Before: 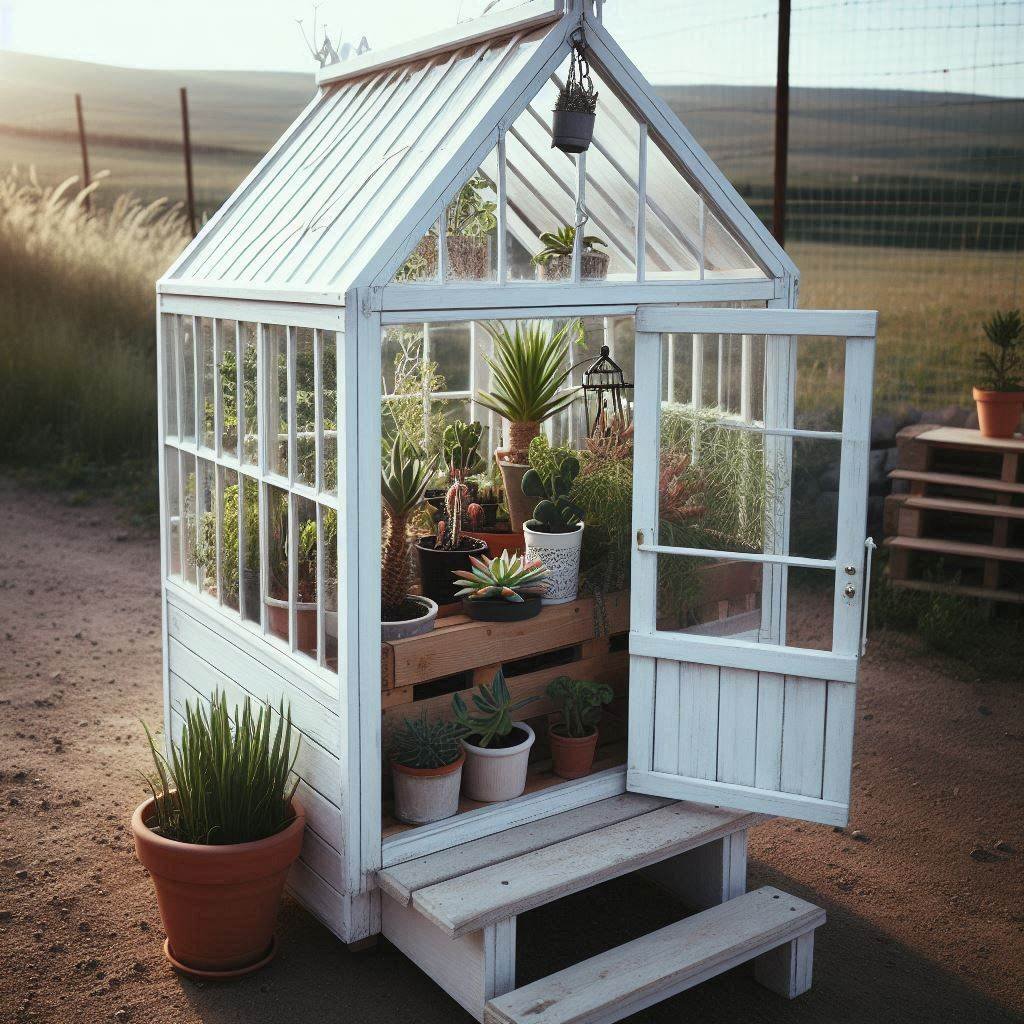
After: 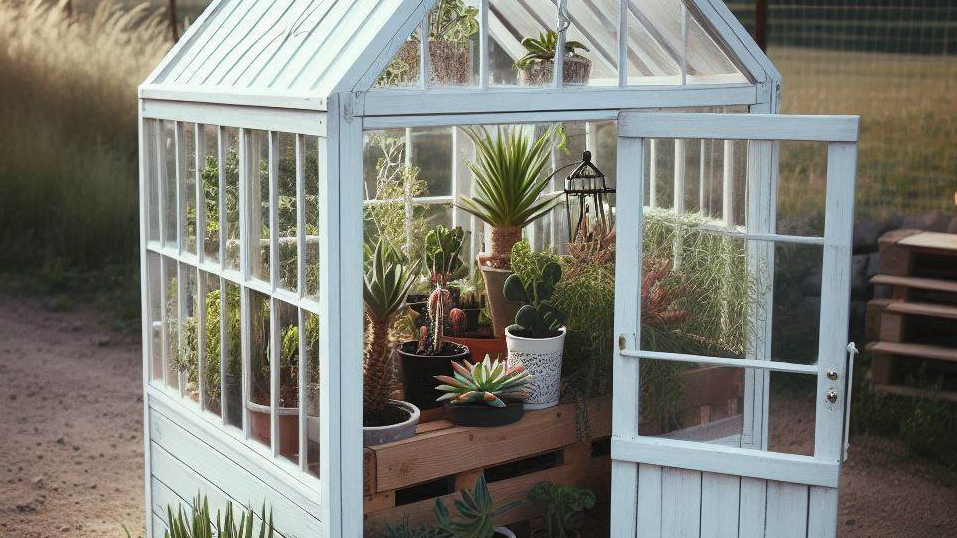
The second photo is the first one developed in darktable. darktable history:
crop: left 1.76%, top 19.061%, right 4.749%, bottom 28.353%
